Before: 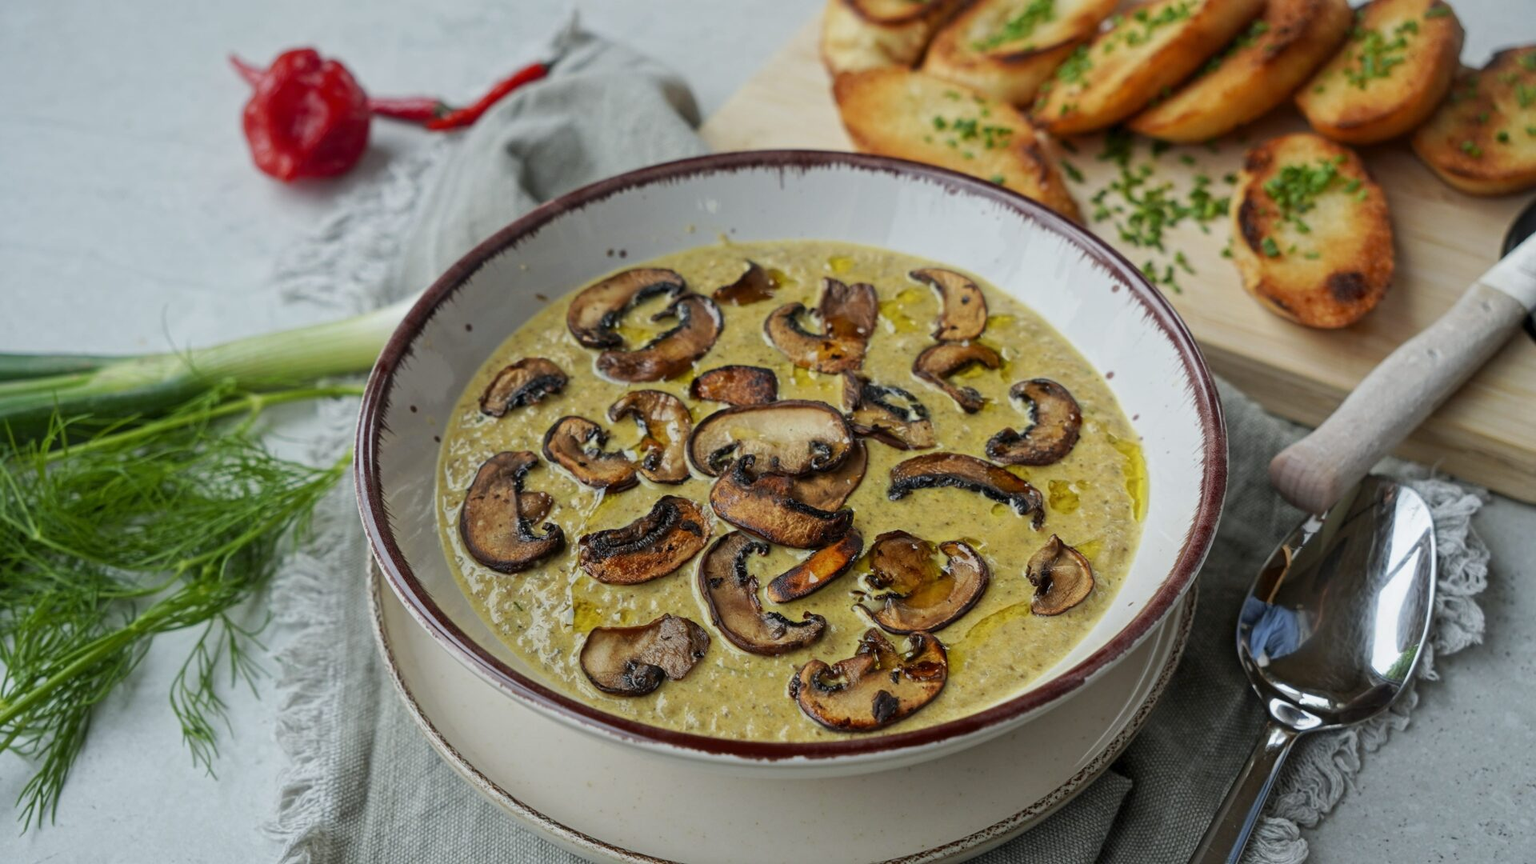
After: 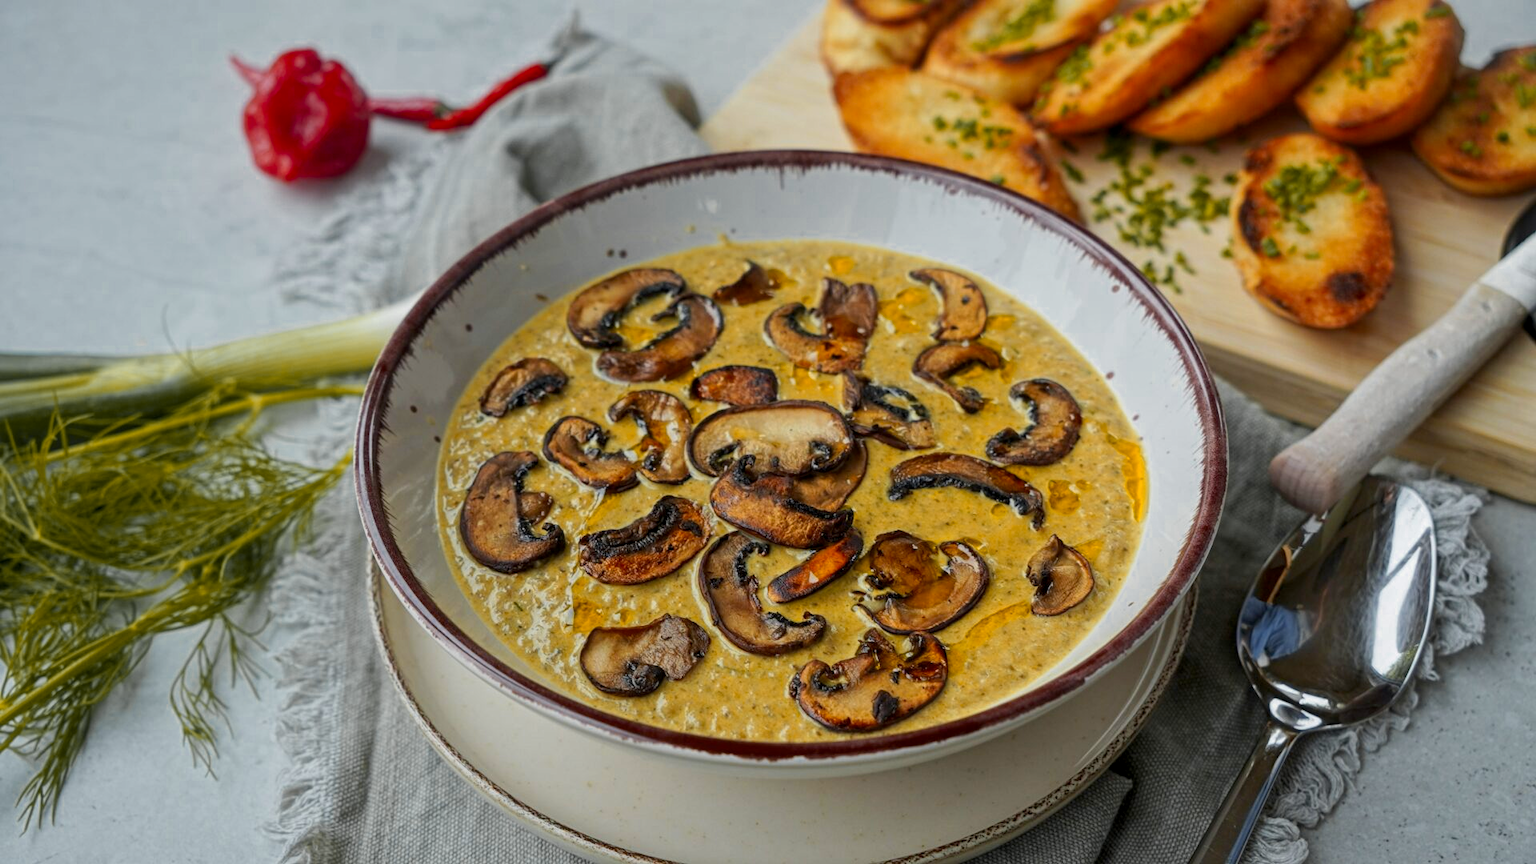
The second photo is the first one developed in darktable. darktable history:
local contrast: highlights 100%, shadows 101%, detail 119%, midtone range 0.2
color zones: curves: ch0 [(0, 0.499) (0.143, 0.5) (0.286, 0.5) (0.429, 0.476) (0.571, 0.284) (0.714, 0.243) (0.857, 0.449) (1, 0.499)]; ch1 [(0, 0.532) (0.143, 0.645) (0.286, 0.696) (0.429, 0.211) (0.571, 0.504) (0.714, 0.493) (0.857, 0.495) (1, 0.532)]; ch2 [(0, 0.5) (0.143, 0.5) (0.286, 0.427) (0.429, 0.324) (0.571, 0.5) (0.714, 0.5) (0.857, 0.5) (1, 0.5)]
